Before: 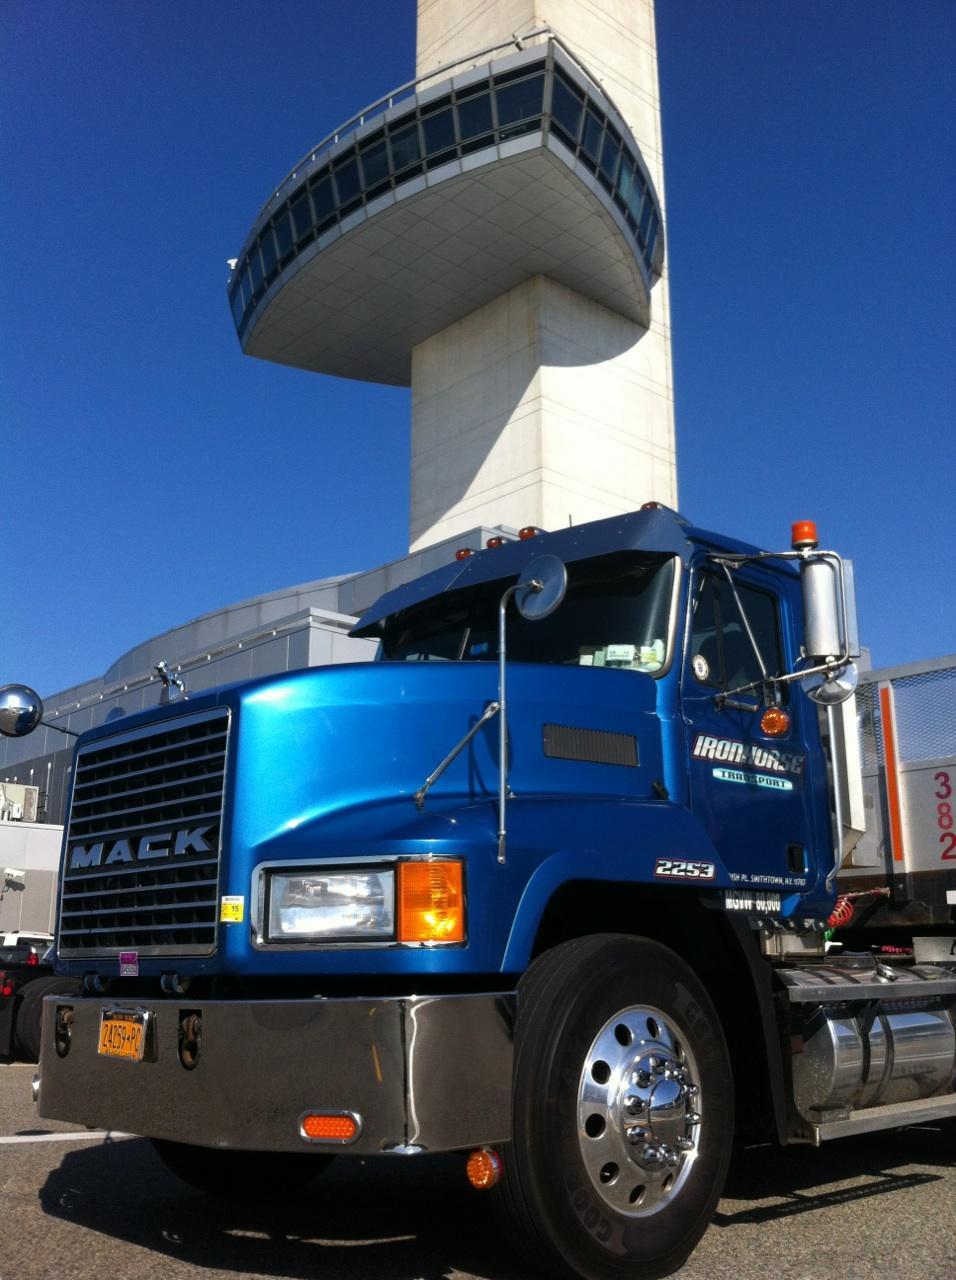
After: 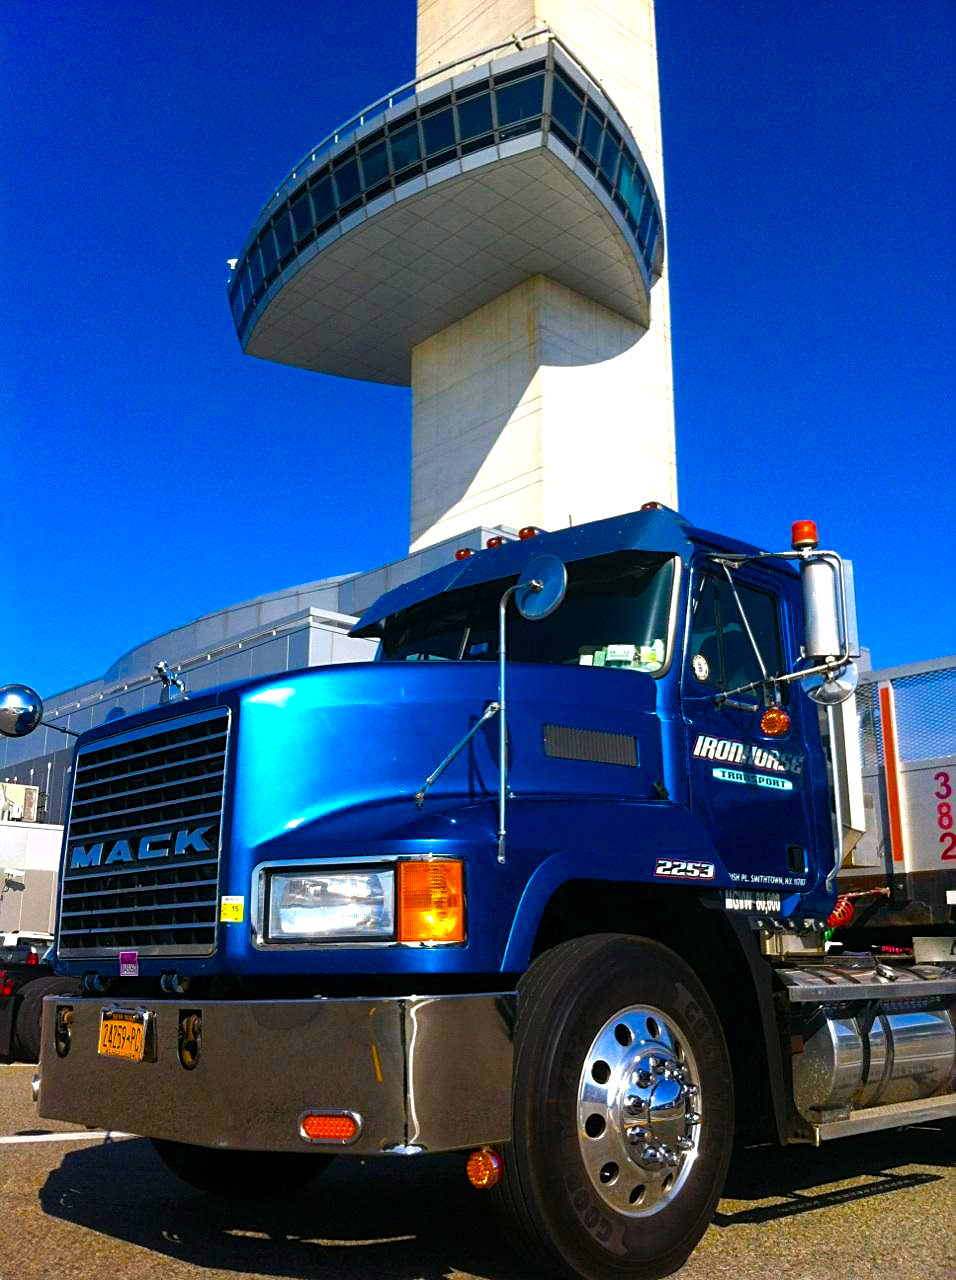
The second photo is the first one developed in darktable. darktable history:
sharpen: on, module defaults
color balance rgb: linear chroma grading › shadows 10%, linear chroma grading › highlights 10%, linear chroma grading › global chroma 15%, linear chroma grading › mid-tones 15%, perceptual saturation grading › global saturation 40%, perceptual saturation grading › highlights -25%, perceptual saturation grading › mid-tones 35%, perceptual saturation grading › shadows 35%, perceptual brilliance grading › global brilliance 11.29%, global vibrance 11.29%
